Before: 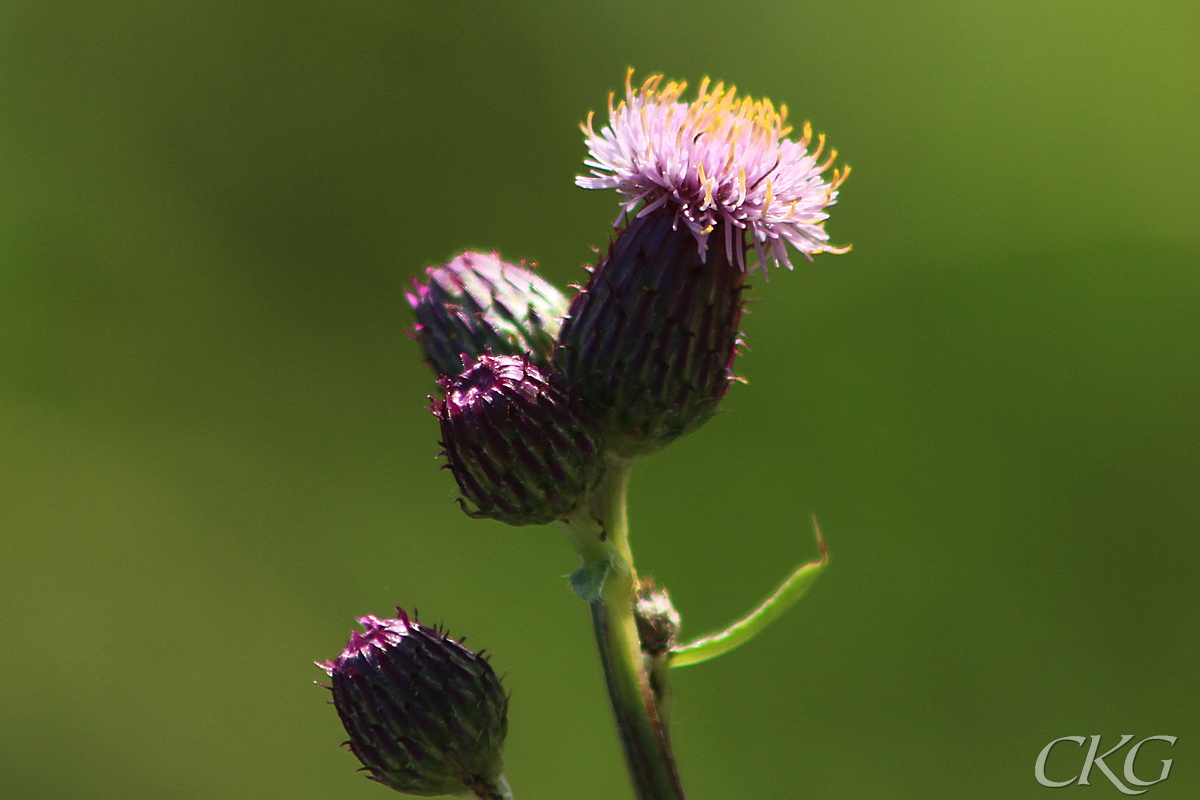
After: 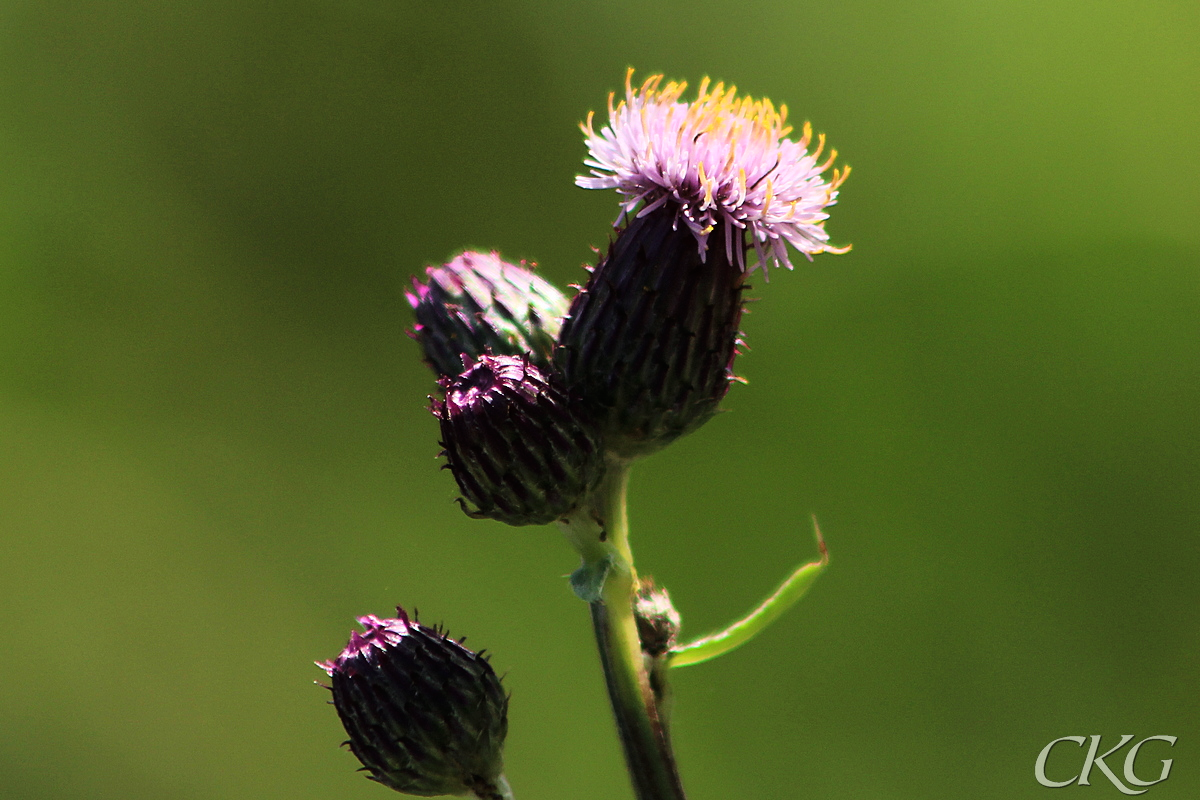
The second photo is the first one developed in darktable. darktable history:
tone curve: curves: ch0 [(0.003, 0) (0.066, 0.023) (0.149, 0.094) (0.264, 0.238) (0.395, 0.421) (0.517, 0.56) (0.688, 0.743) (0.813, 0.846) (1, 1)]; ch1 [(0, 0) (0.164, 0.115) (0.337, 0.332) (0.39, 0.398) (0.464, 0.461) (0.501, 0.5) (0.521, 0.535) (0.571, 0.588) (0.652, 0.681) (0.733, 0.749) (0.811, 0.796) (1, 1)]; ch2 [(0, 0) (0.337, 0.382) (0.464, 0.476) (0.501, 0.502) (0.527, 0.54) (0.556, 0.567) (0.6, 0.59) (0.687, 0.675) (1, 1)], color space Lab, linked channels, preserve colors none
